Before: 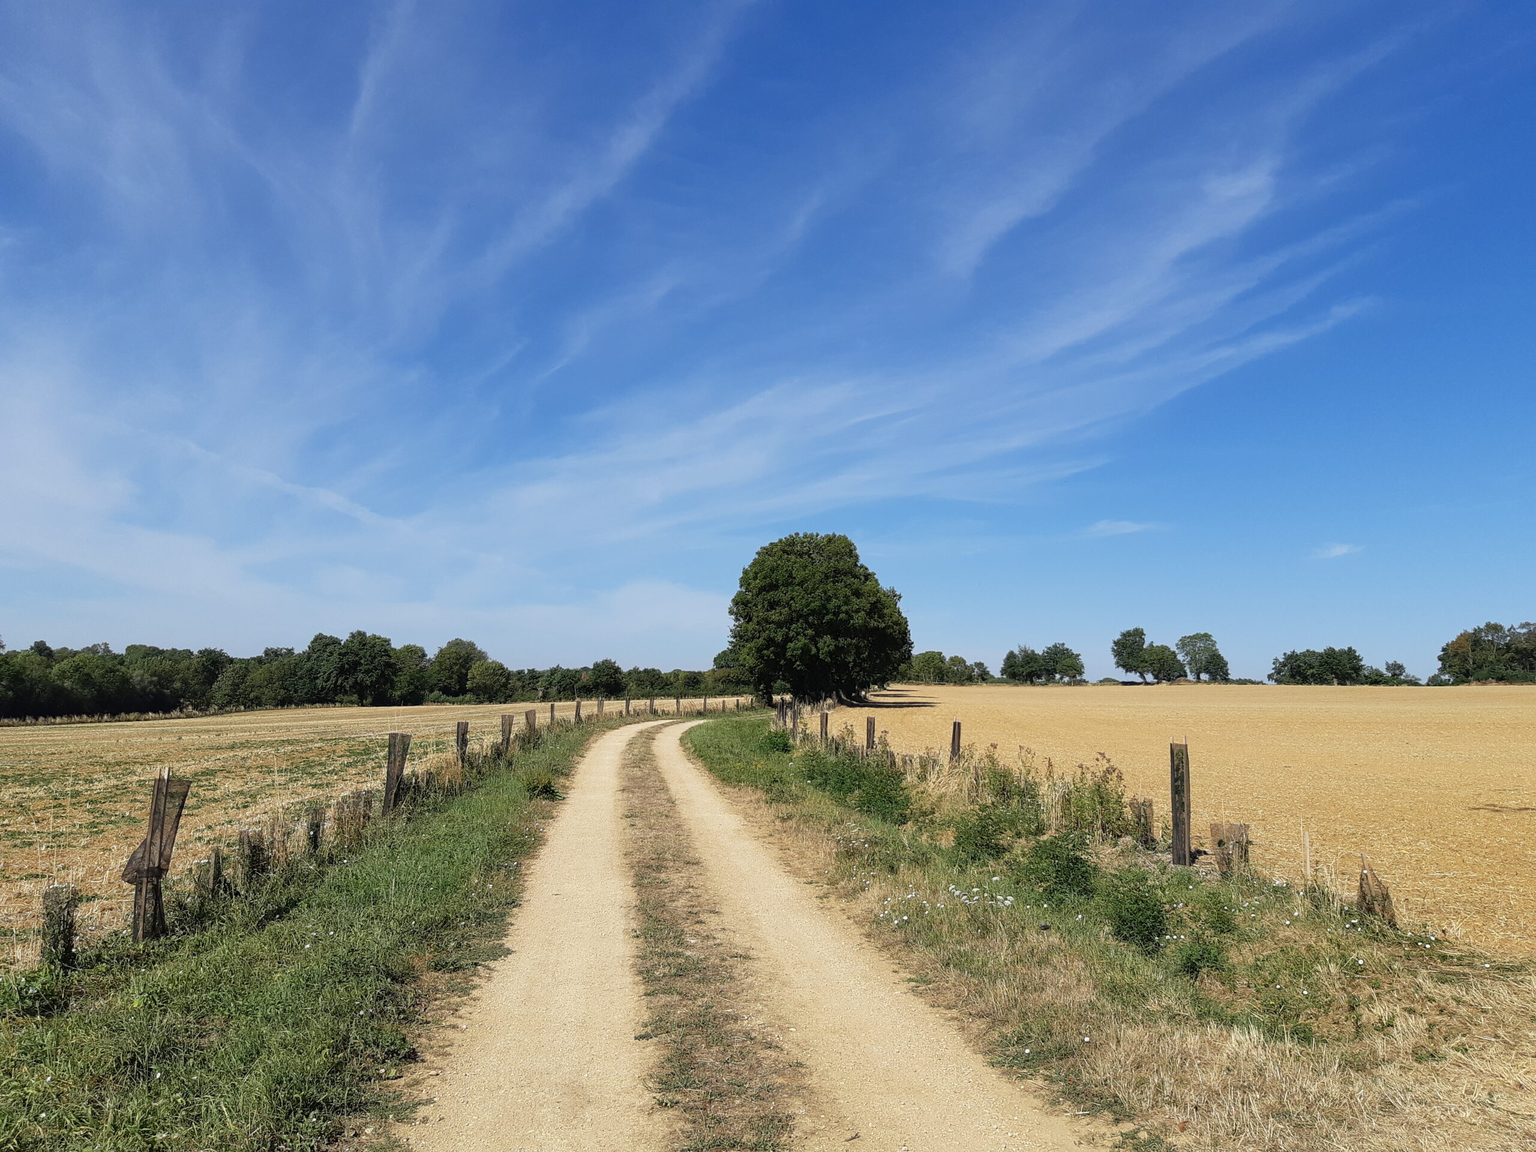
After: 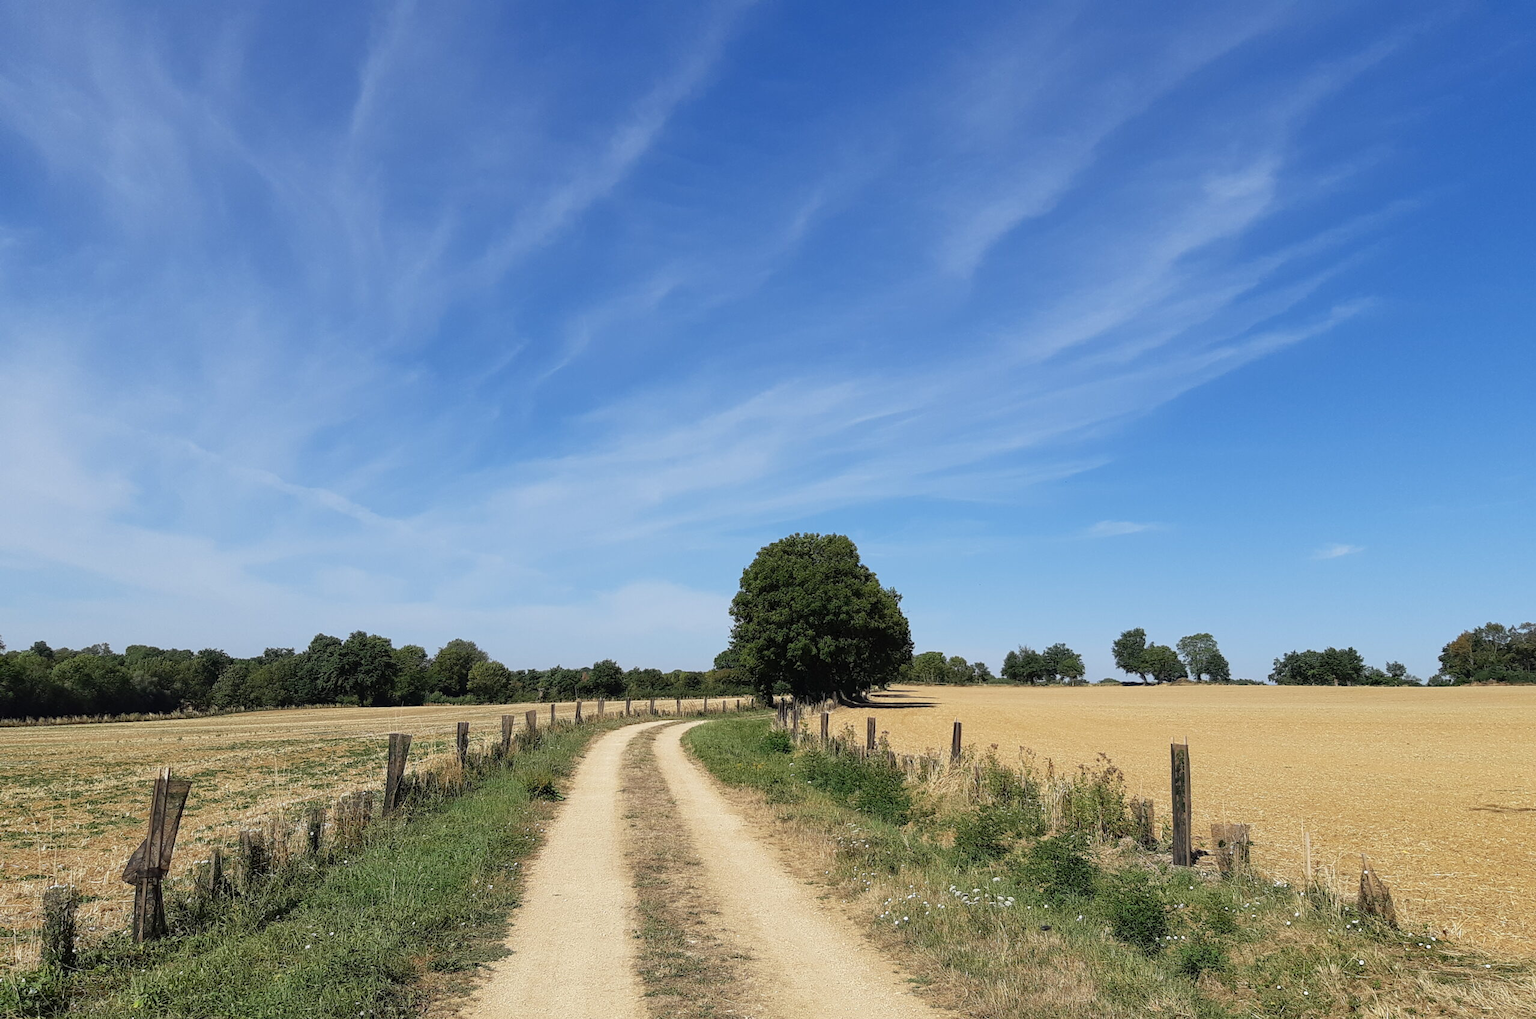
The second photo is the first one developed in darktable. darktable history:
crop and rotate: top 0%, bottom 11.49%
exposure: compensate highlight preservation false
